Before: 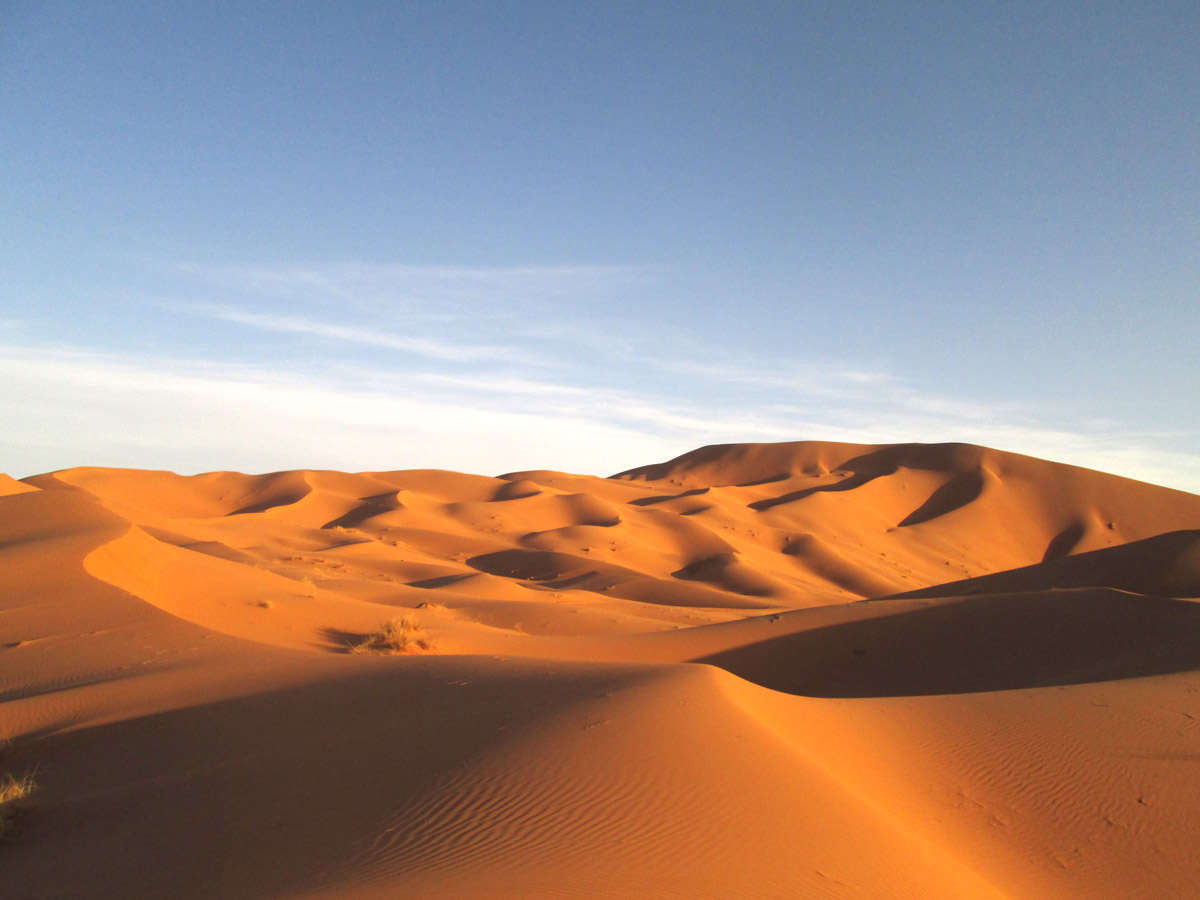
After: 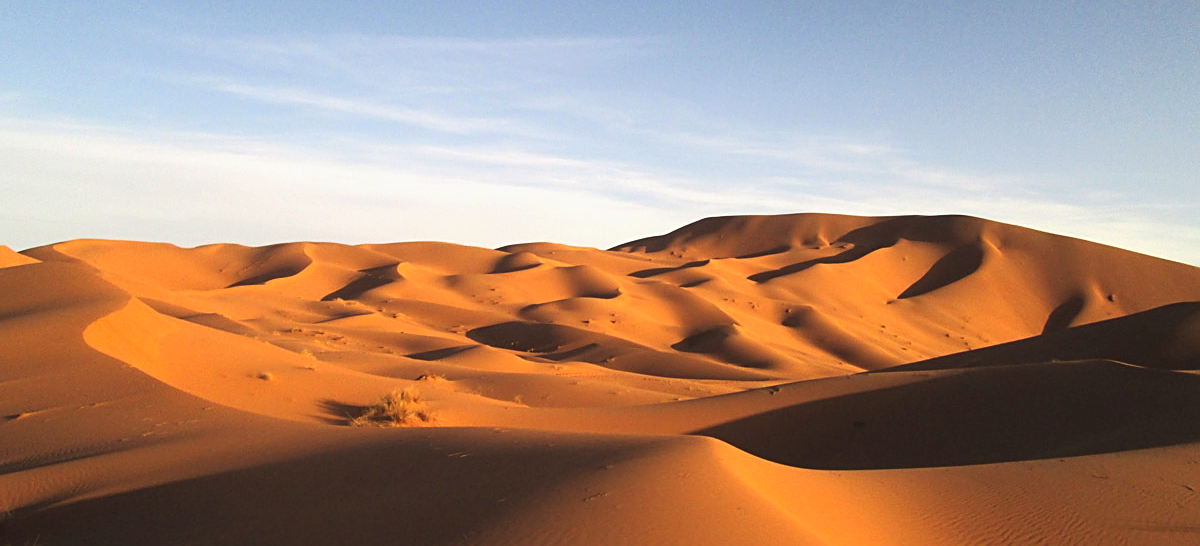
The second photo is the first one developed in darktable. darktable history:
crop and rotate: top 25.357%, bottom 13.942%
tone curve: curves: ch0 [(0.016, 0.011) (0.204, 0.146) (0.515, 0.476) (0.78, 0.795) (1, 0.981)], color space Lab, linked channels, preserve colors none
sharpen: on, module defaults
